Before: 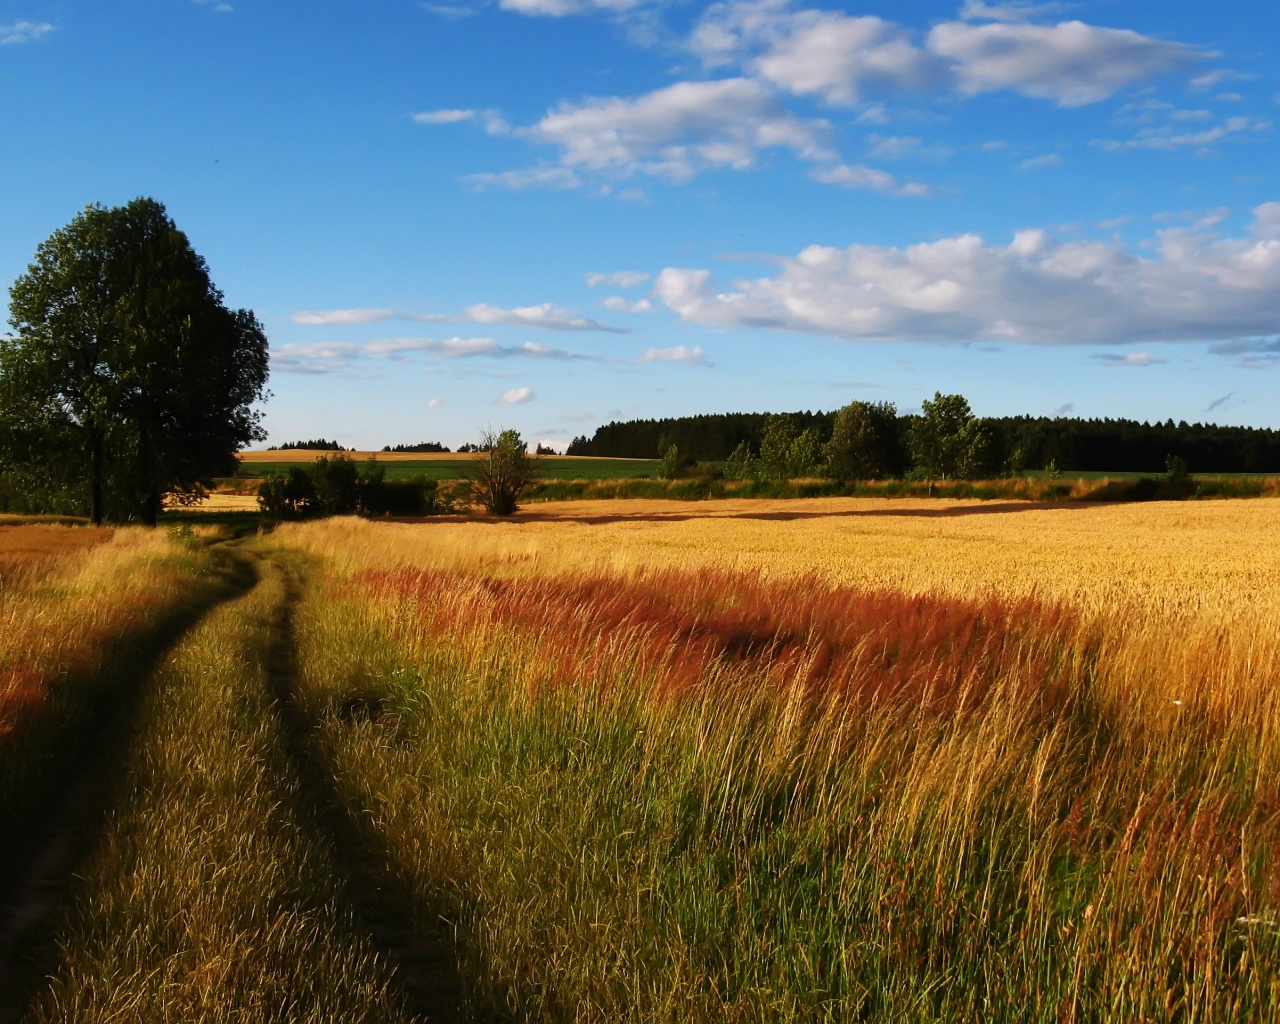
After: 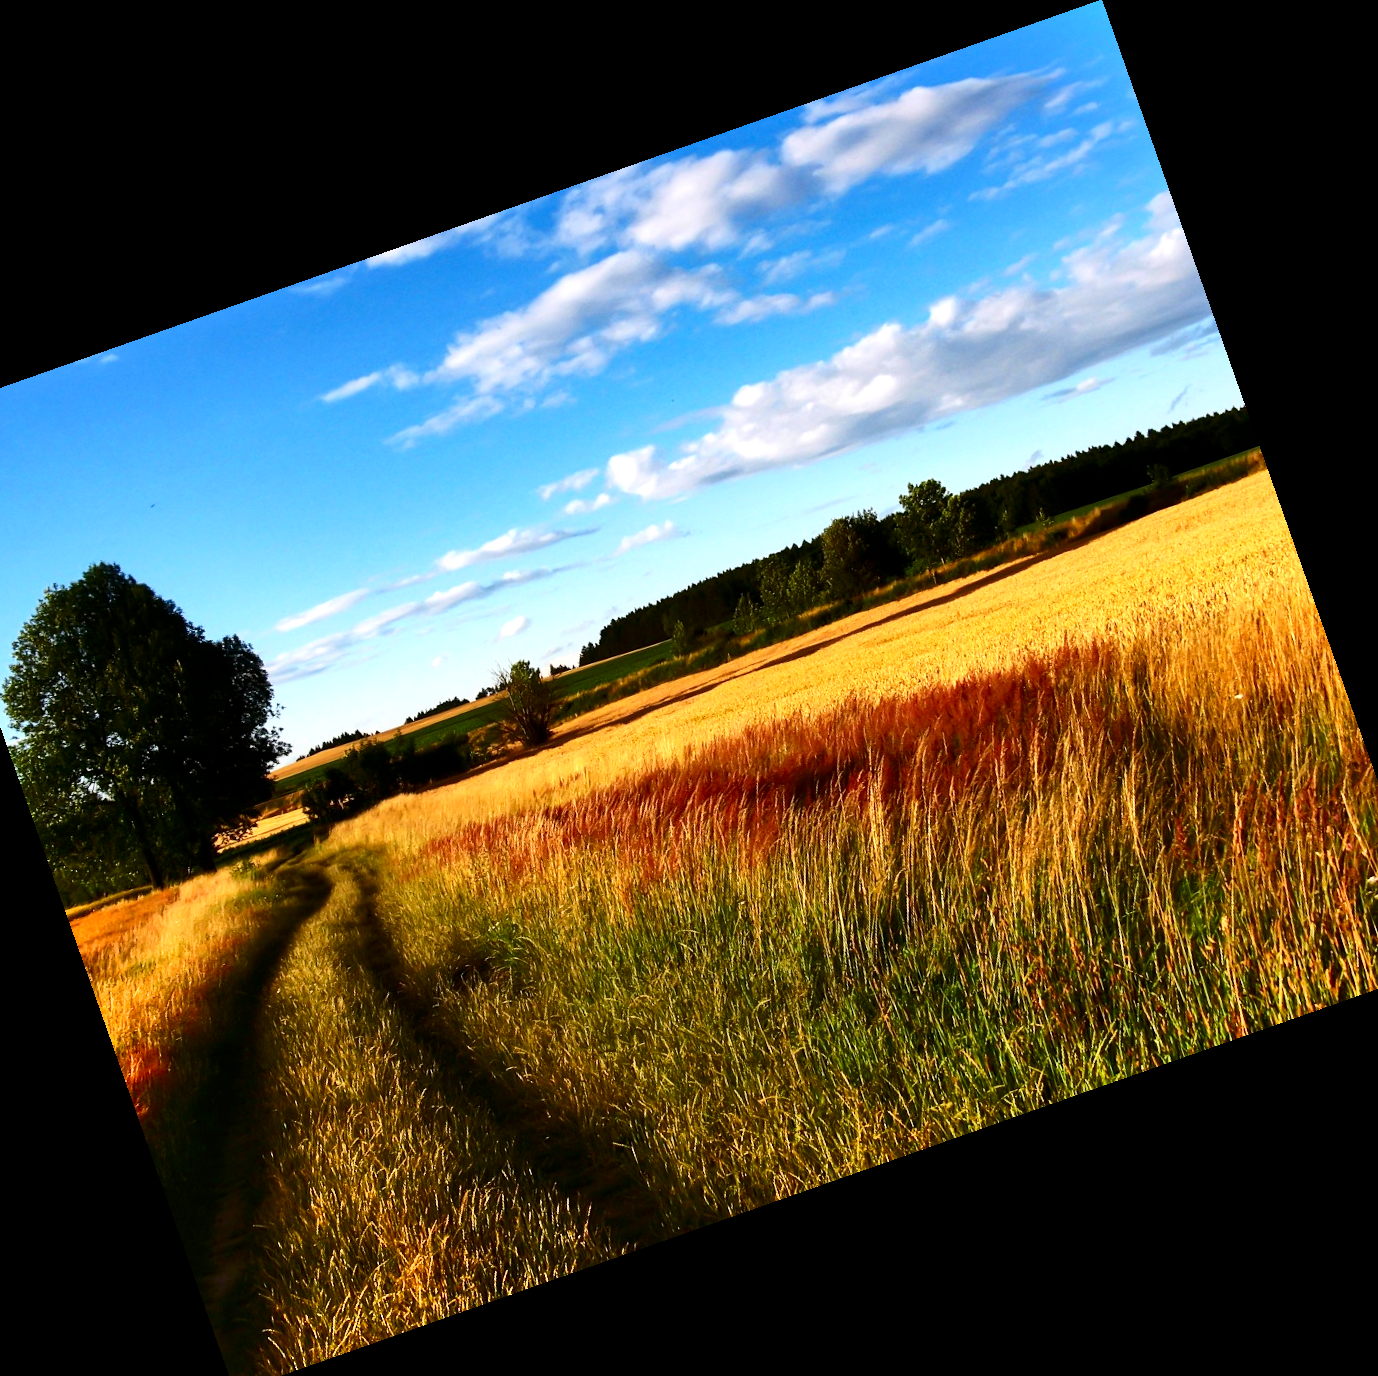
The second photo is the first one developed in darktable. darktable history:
local contrast: highlights 100%, shadows 100%, detail 120%, midtone range 0.2
crop and rotate: angle 19.43°, left 6.812%, right 4.125%, bottom 1.087%
contrast brightness saturation: contrast 0.2, brightness -0.11, saturation 0.1
shadows and highlights: shadows 53, soften with gaussian
exposure: black level correction 0, exposure 0.6 EV, compensate exposure bias true, compensate highlight preservation false
